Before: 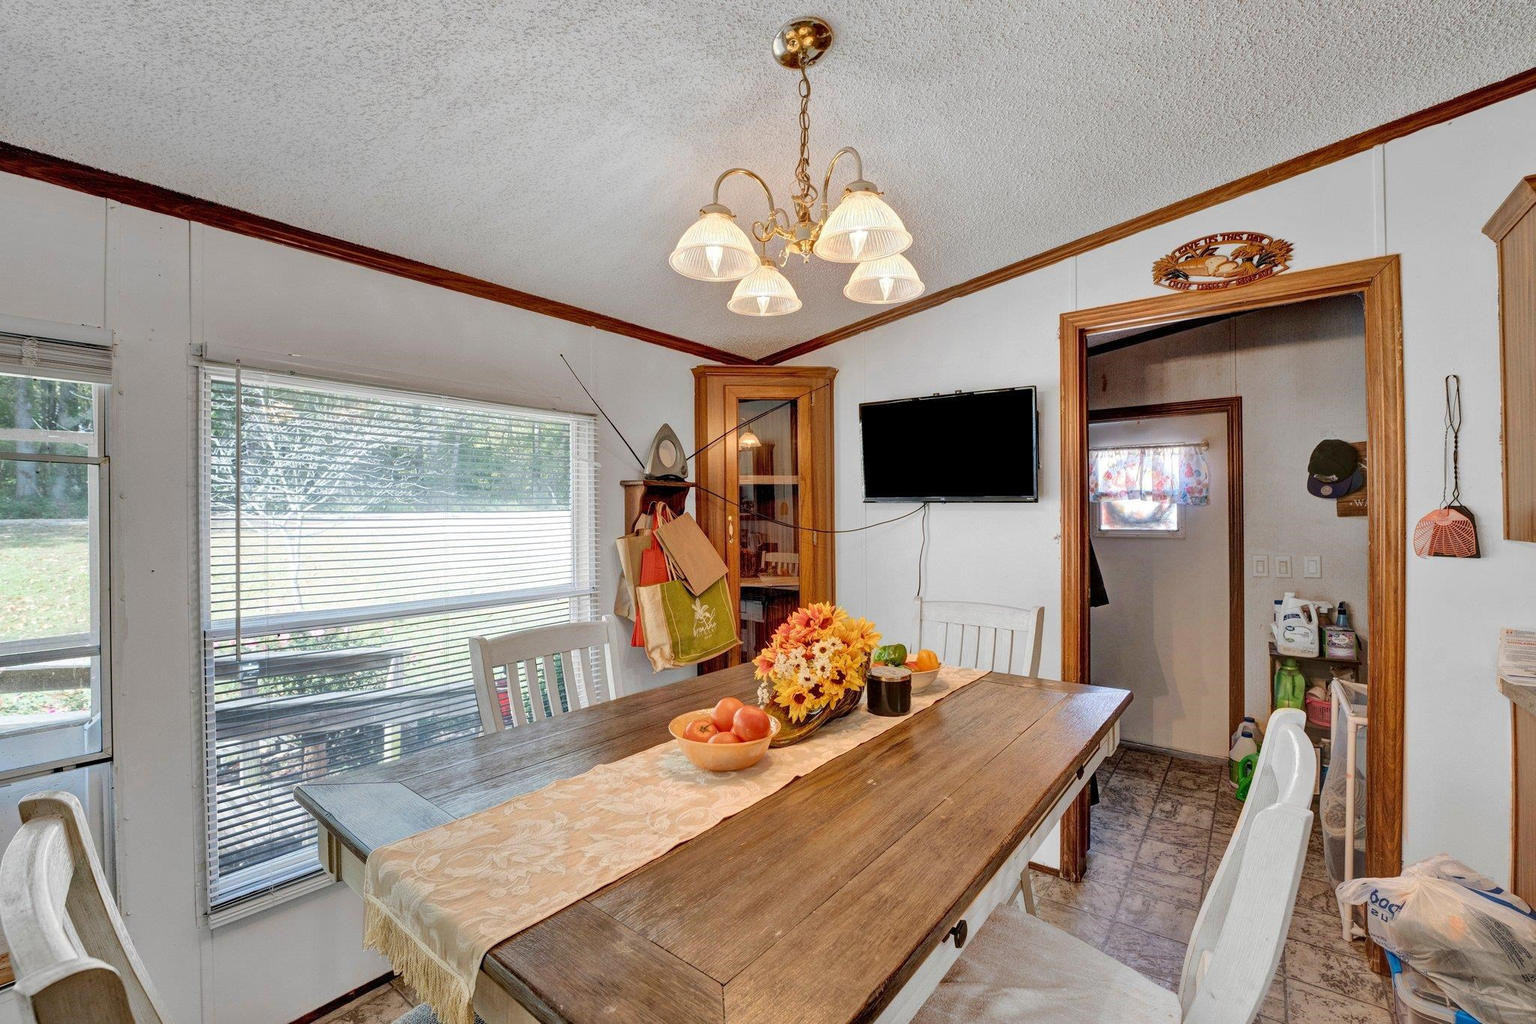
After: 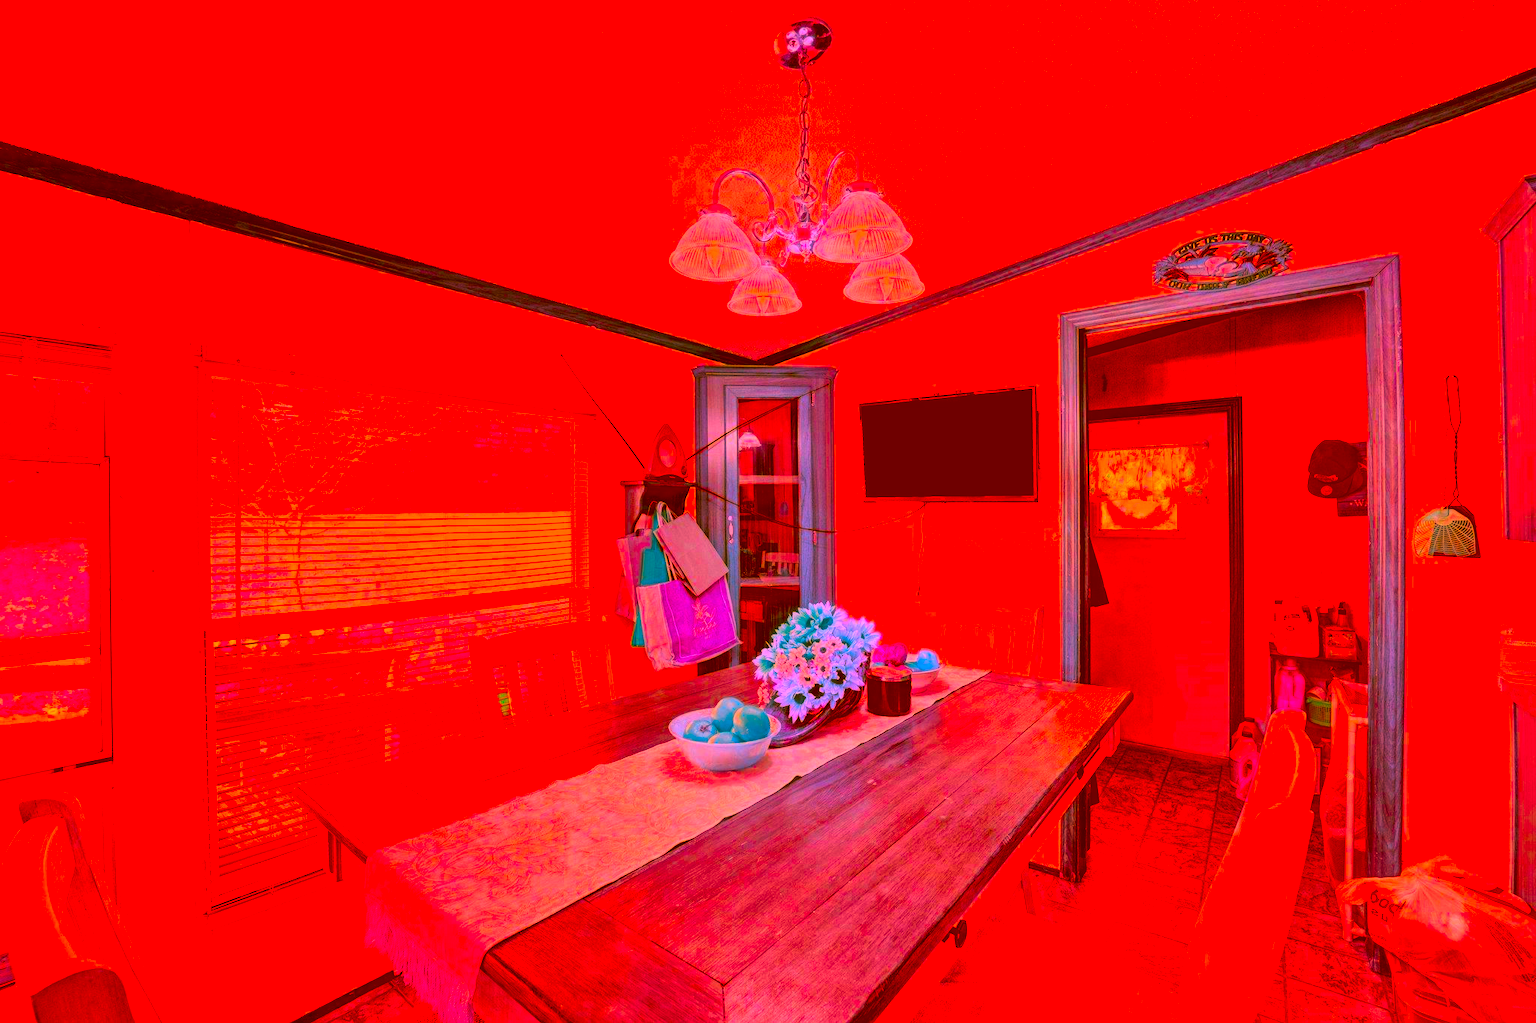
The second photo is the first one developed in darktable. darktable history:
color correction: highlights a* -39.08, highlights b* -39.69, shadows a* -39.5, shadows b* -39.53, saturation -2.95
levels: mode automatic
